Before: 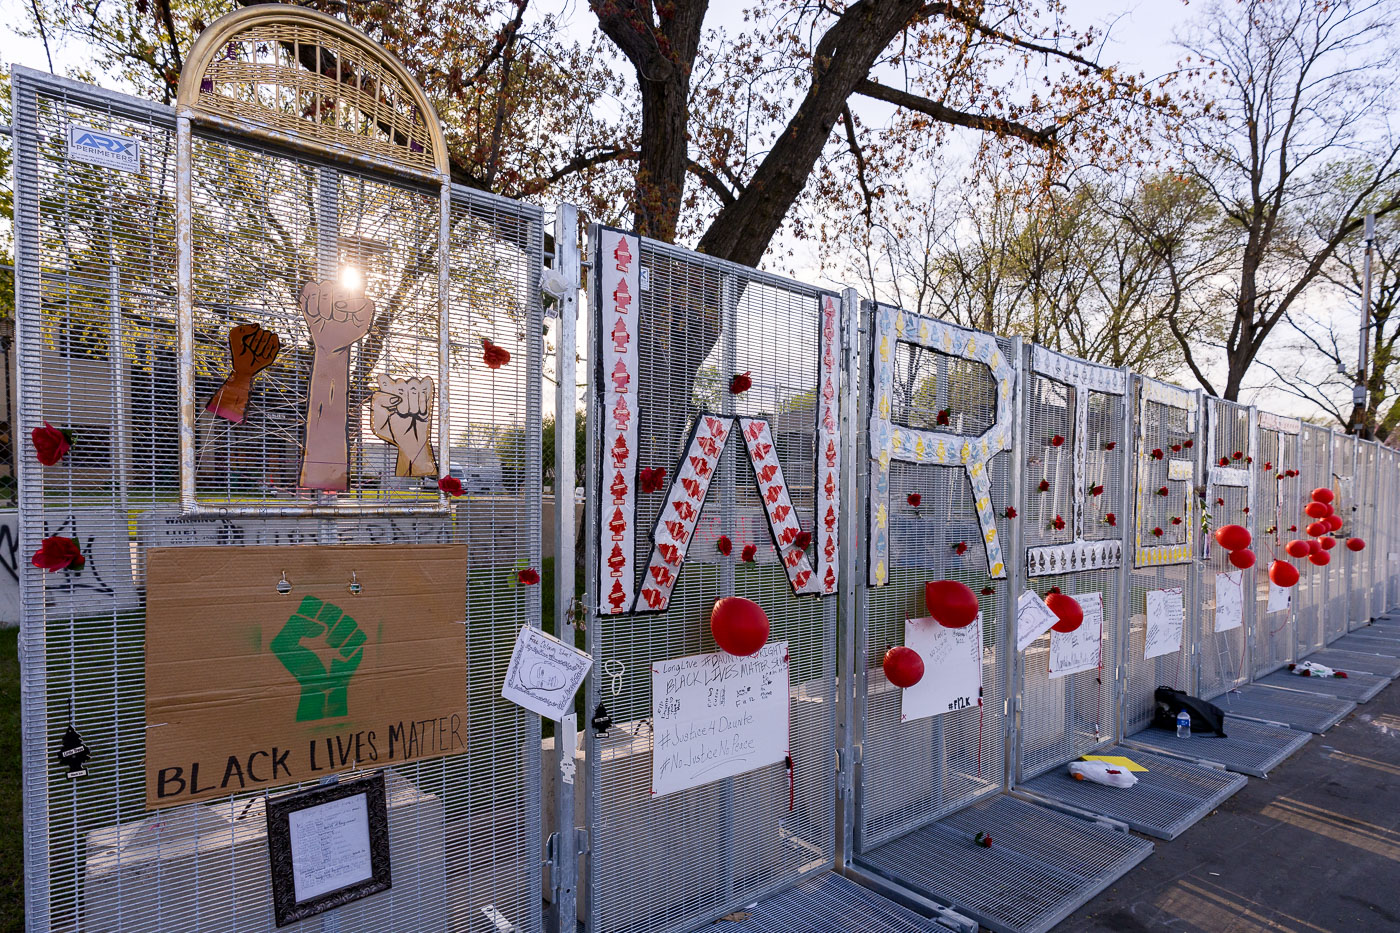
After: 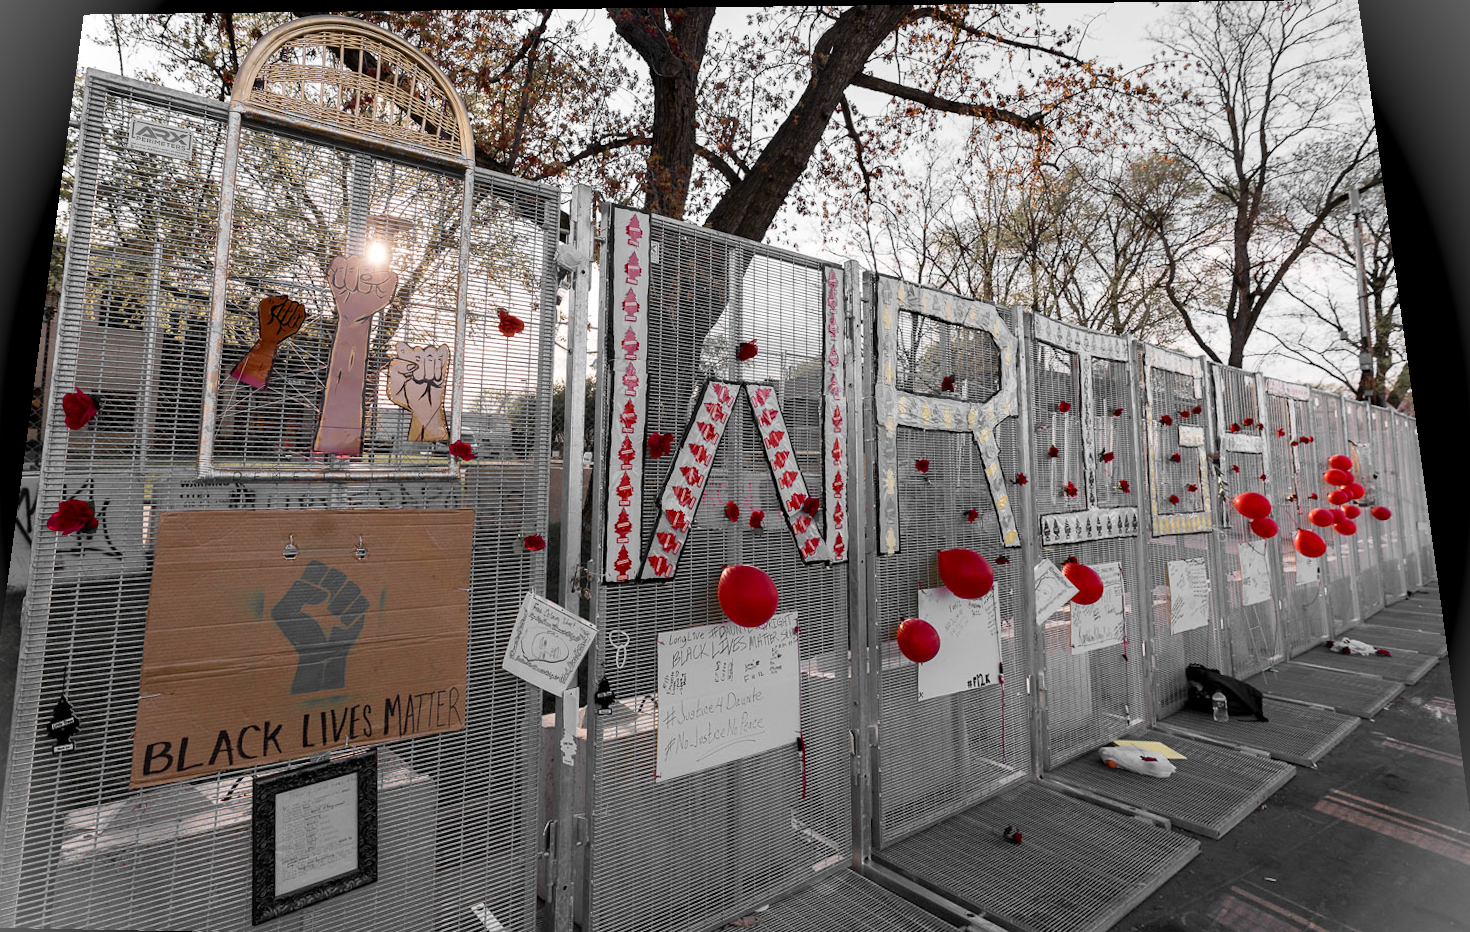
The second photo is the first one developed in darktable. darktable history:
color zones: curves: ch0 [(0, 0.447) (0.184, 0.543) (0.323, 0.476) (0.429, 0.445) (0.571, 0.443) (0.714, 0.451) (0.857, 0.452) (1, 0.447)]; ch1 [(0, 0.464) (0.176, 0.46) (0.287, 0.177) (0.429, 0.002) (0.571, 0) (0.714, 0) (0.857, 0) (1, 0.464)], mix 20%
rotate and perspective: rotation 0.128°, lens shift (vertical) -0.181, lens shift (horizontal) -0.044, shear 0.001, automatic cropping off
vignetting: fall-off start 100%, brightness 0.3, saturation 0
crop and rotate: left 2.536%, right 1.107%, bottom 2.246%
